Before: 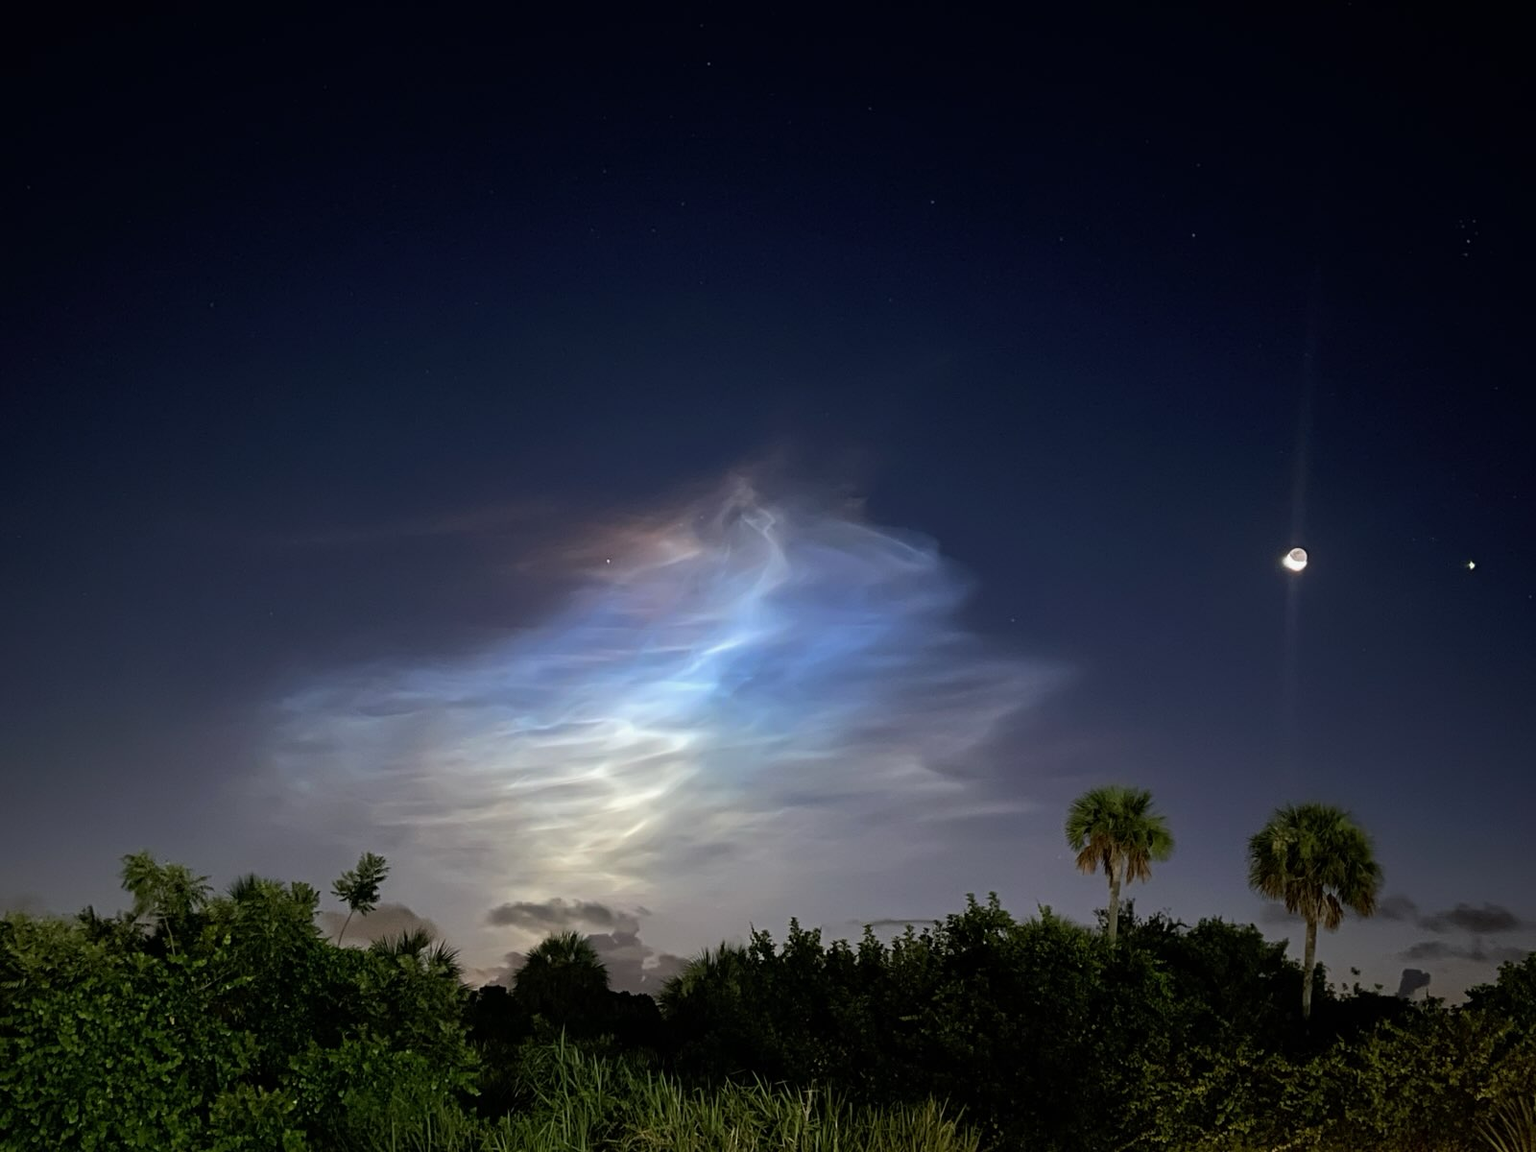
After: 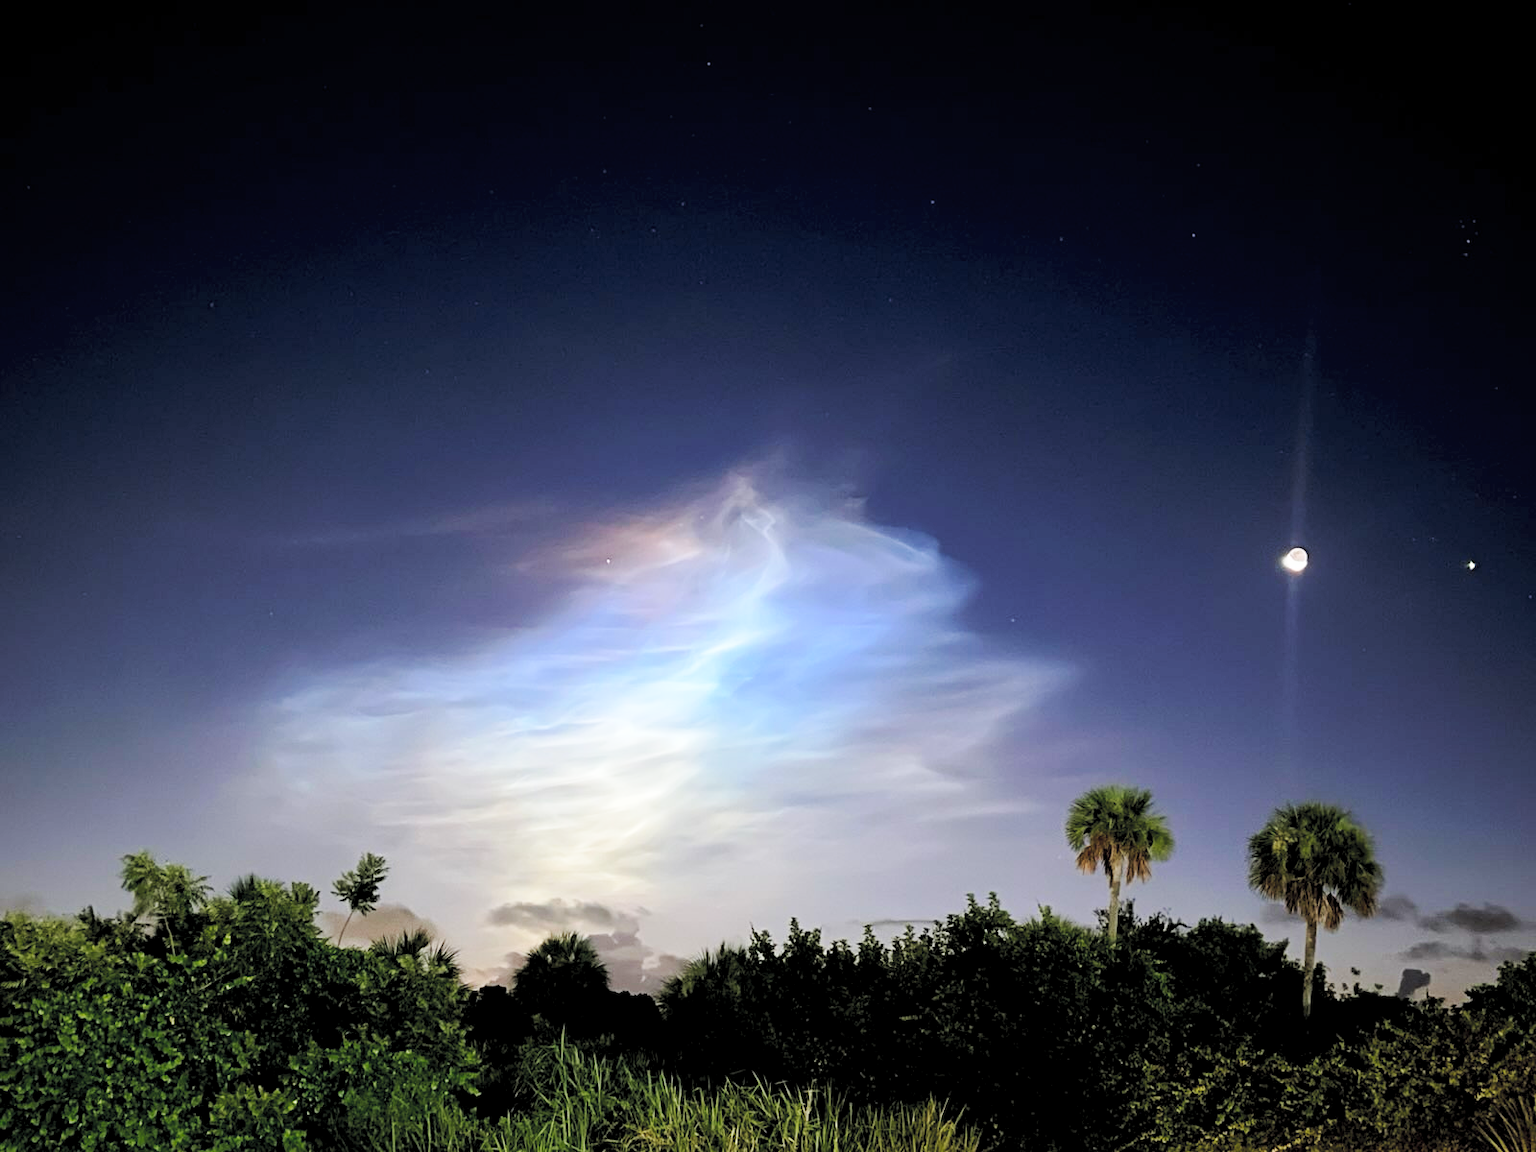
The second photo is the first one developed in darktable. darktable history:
base curve: curves: ch0 [(0, 0) (0.028, 0.03) (0.121, 0.232) (0.46, 0.748) (0.859, 0.968) (1, 1)], preserve colors none
contrast brightness saturation: brightness 0.28
